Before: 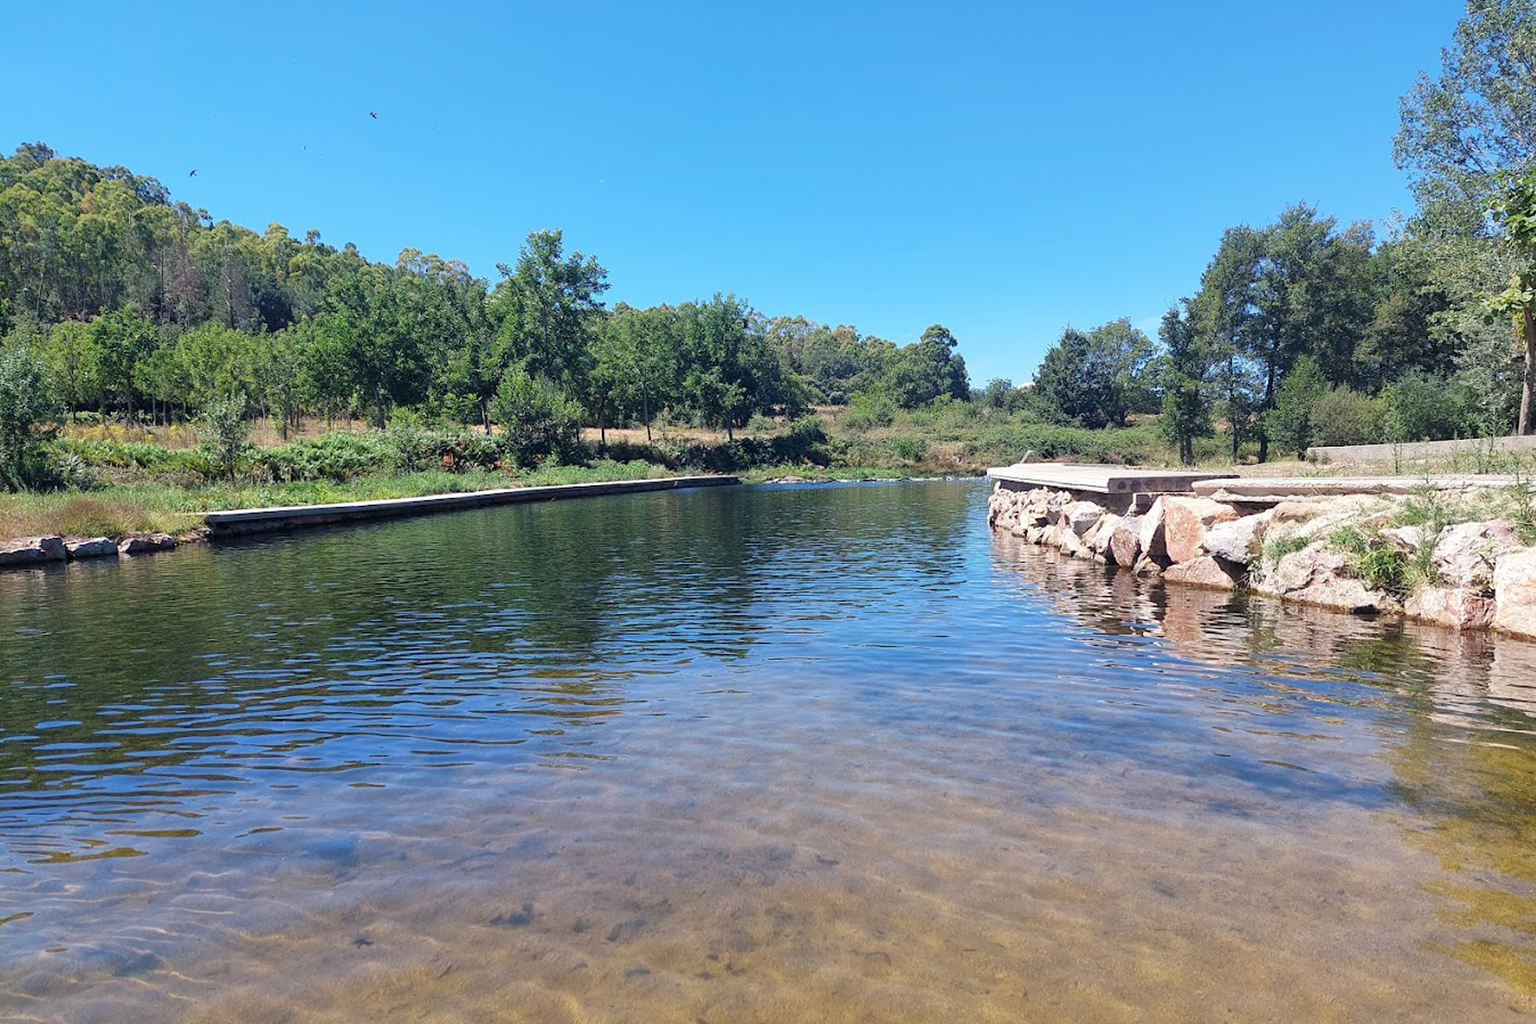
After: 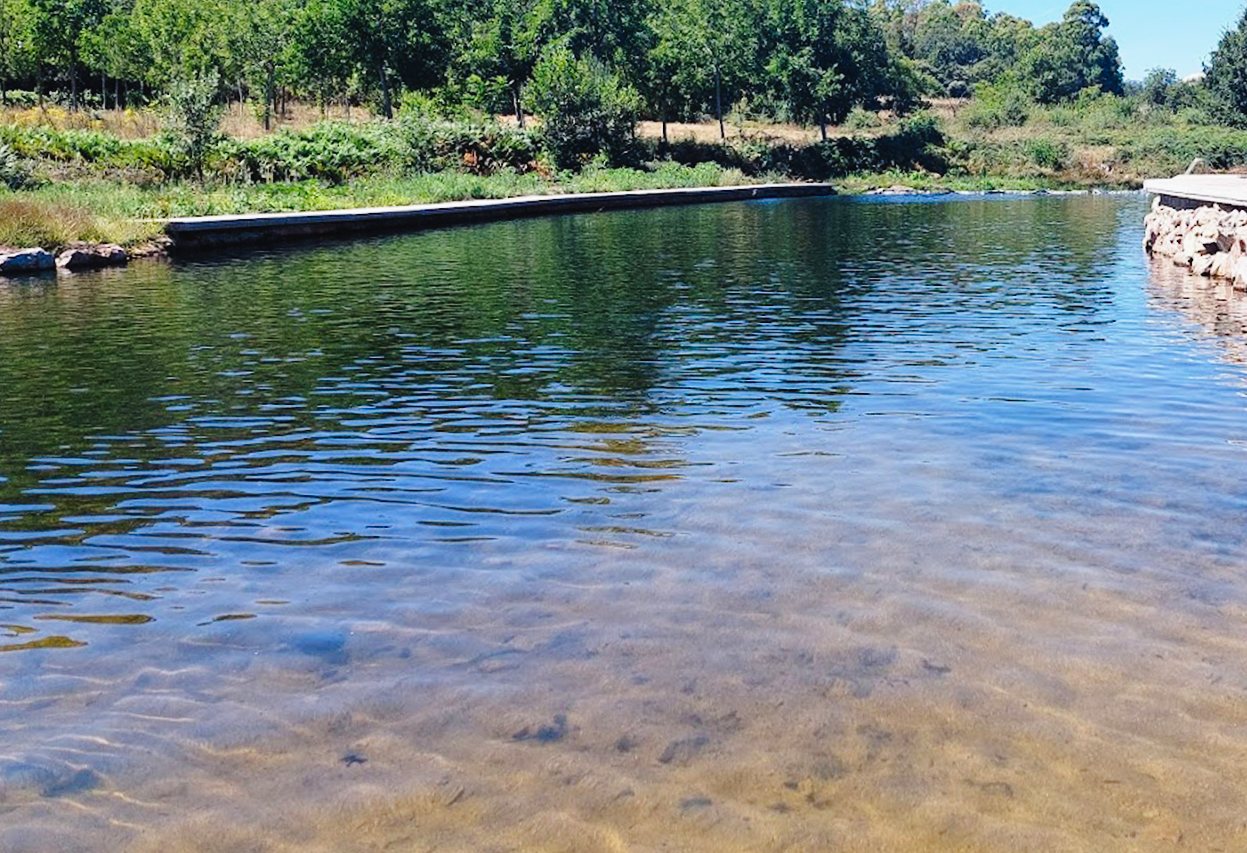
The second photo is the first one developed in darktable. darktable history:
color correction: highlights a* 0.073, highlights b* -0.686
tone curve: curves: ch0 [(0, 0.023) (0.132, 0.075) (0.256, 0.2) (0.454, 0.495) (0.708, 0.78) (0.844, 0.896) (1, 0.98)]; ch1 [(0, 0) (0.37, 0.308) (0.478, 0.46) (0.499, 0.5) (0.513, 0.508) (0.526, 0.533) (0.59, 0.612) (0.764, 0.804) (1, 1)]; ch2 [(0, 0) (0.312, 0.313) (0.461, 0.454) (0.48, 0.477) (0.503, 0.5) (0.526, 0.54) (0.564, 0.595) (0.631, 0.676) (0.713, 0.767) (0.985, 0.966)], preserve colors none
crop and rotate: angle -0.948°, left 3.644%, top 31.661%, right 29.779%
